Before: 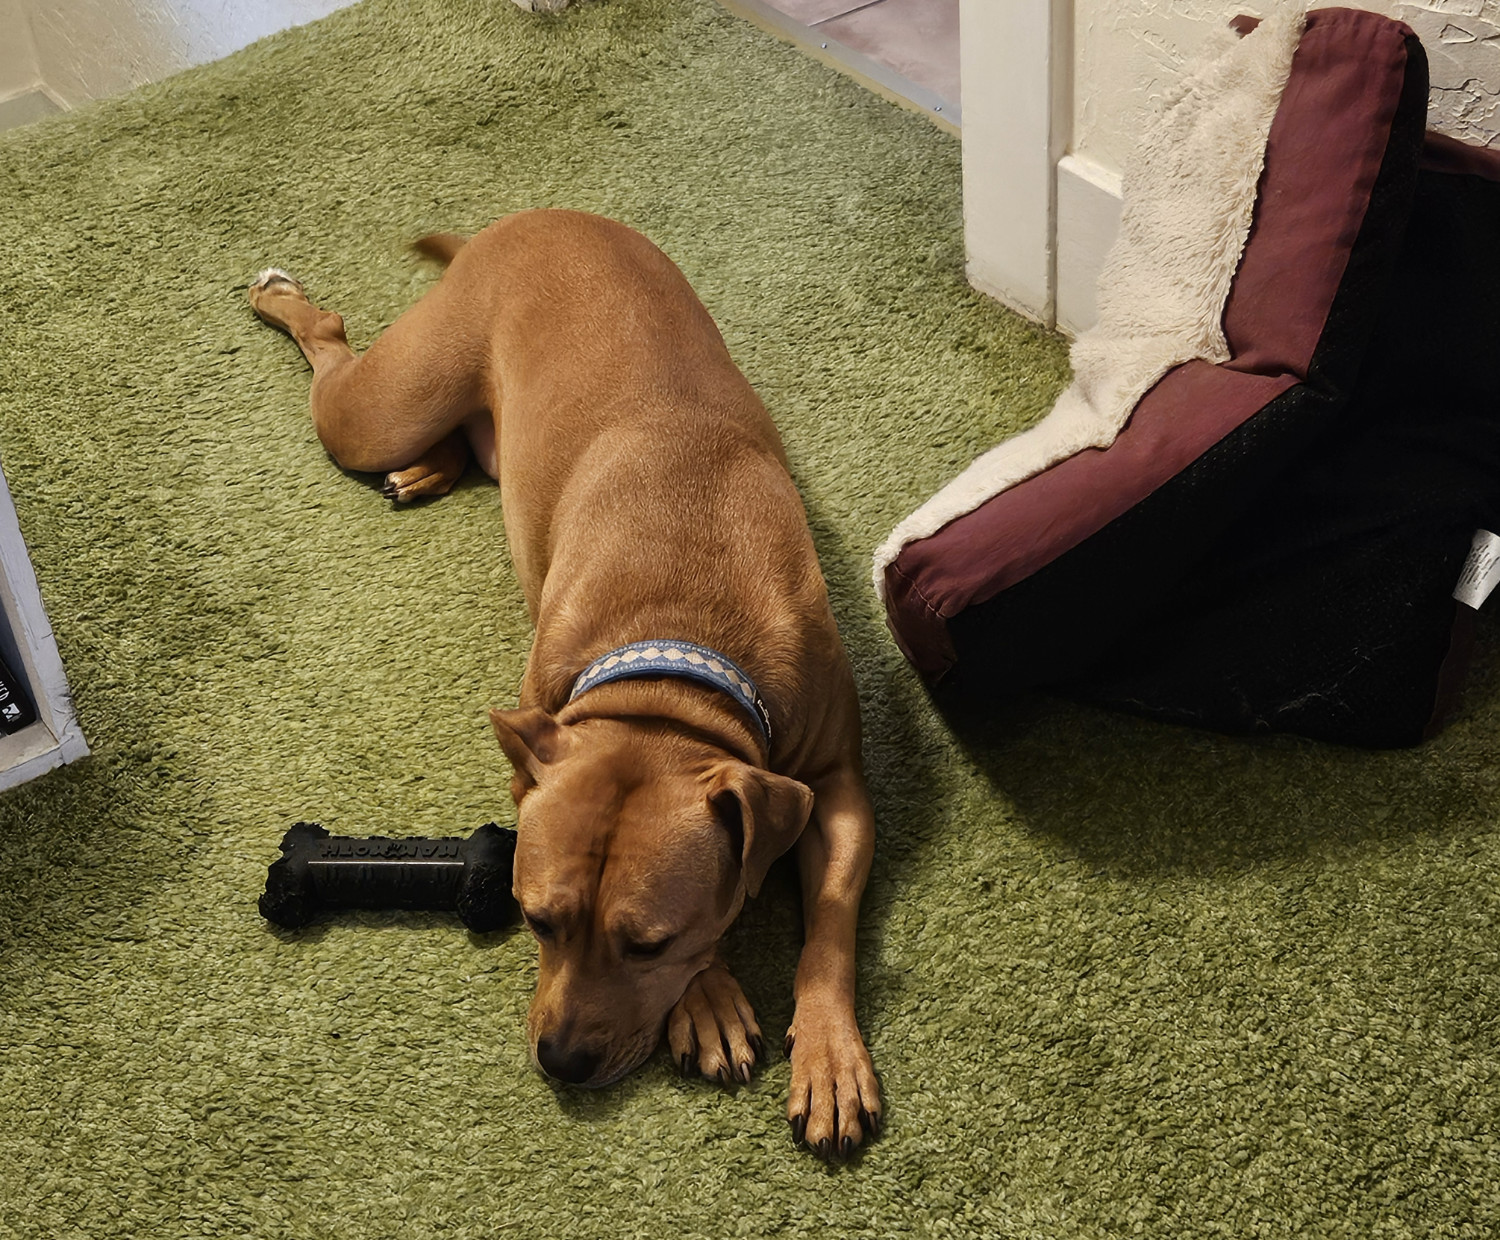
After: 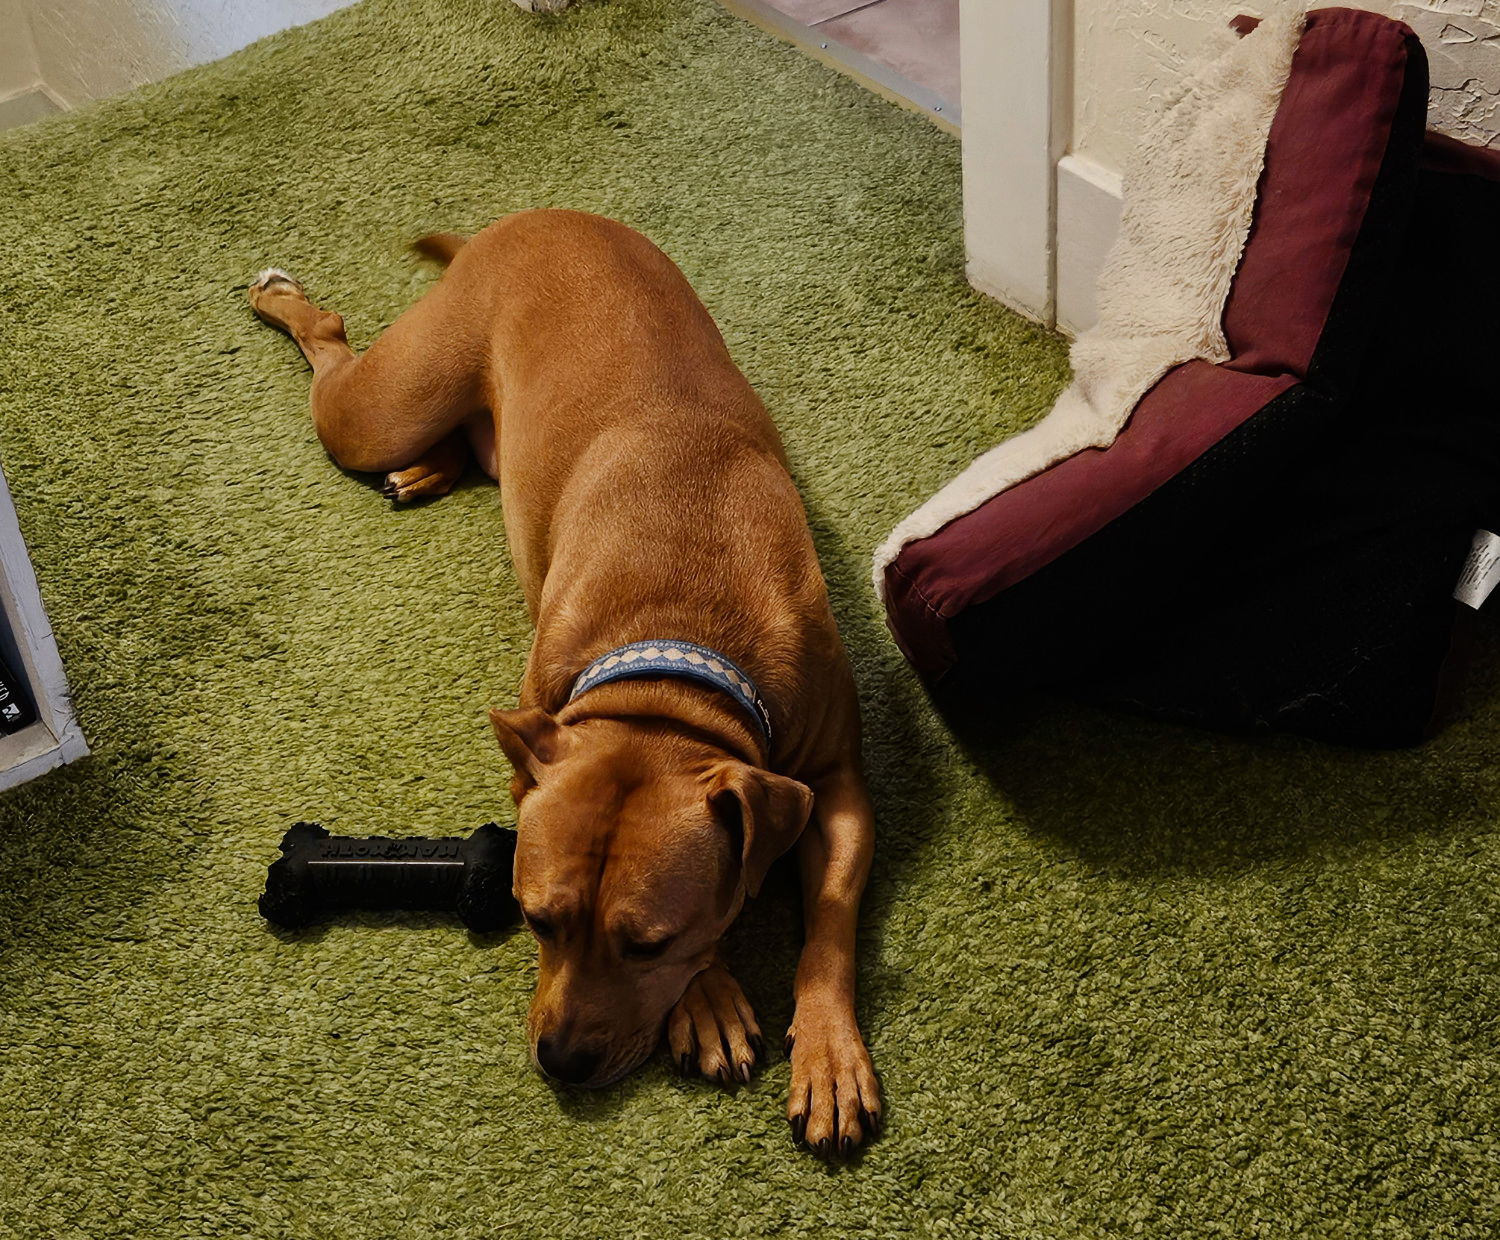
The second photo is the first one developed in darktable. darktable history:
tone curve: curves: ch0 [(0, 0) (0.091, 0.077) (0.517, 0.574) (0.745, 0.82) (0.844, 0.908) (0.909, 0.942) (1, 0.973)]; ch1 [(0, 0) (0.437, 0.404) (0.5, 0.5) (0.534, 0.554) (0.58, 0.603) (0.616, 0.649) (1, 1)]; ch2 [(0, 0) (0.442, 0.415) (0.5, 0.5) (0.535, 0.557) (0.585, 0.62) (1, 1)], preserve colors none
contrast brightness saturation: contrast 0.1, brightness 0.021, saturation 0.016
exposure: black level correction 0, exposure -0.783 EV, compensate highlight preservation false
